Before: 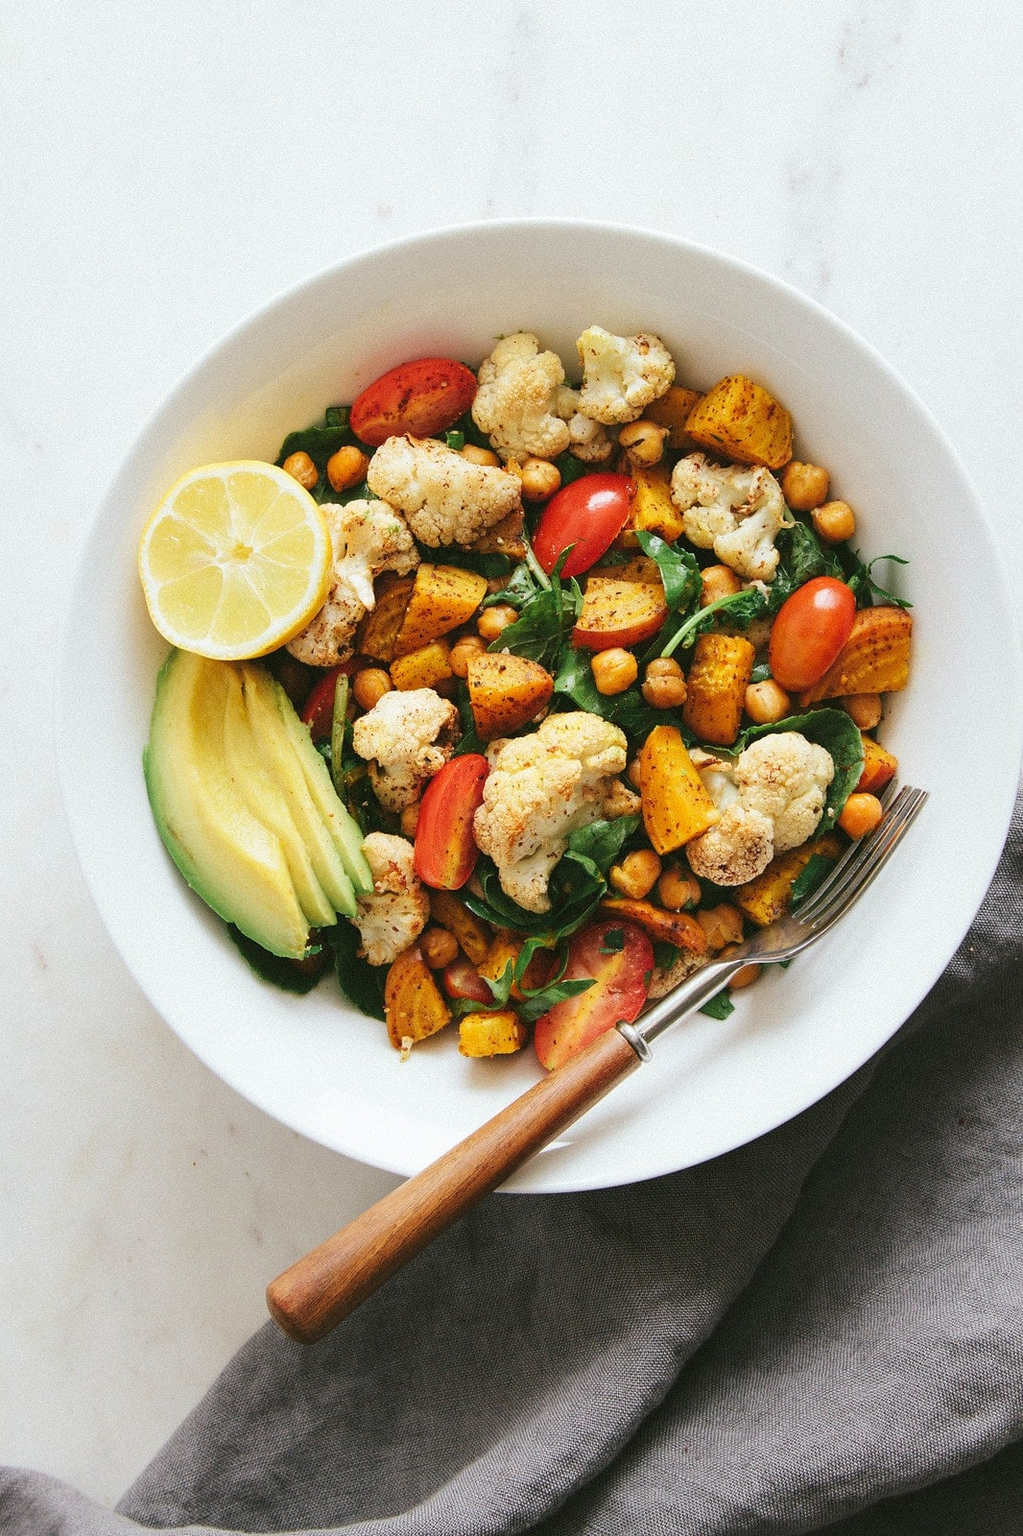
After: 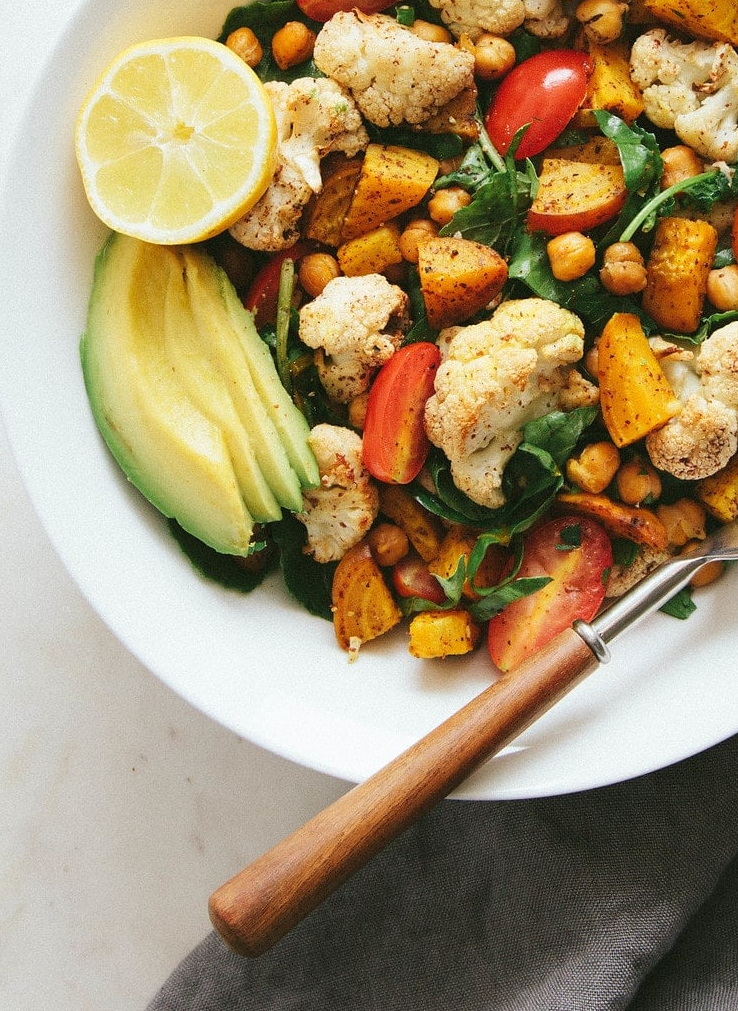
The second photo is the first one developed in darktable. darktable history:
crop: left 6.527%, top 27.742%, right 24.15%, bottom 9.06%
